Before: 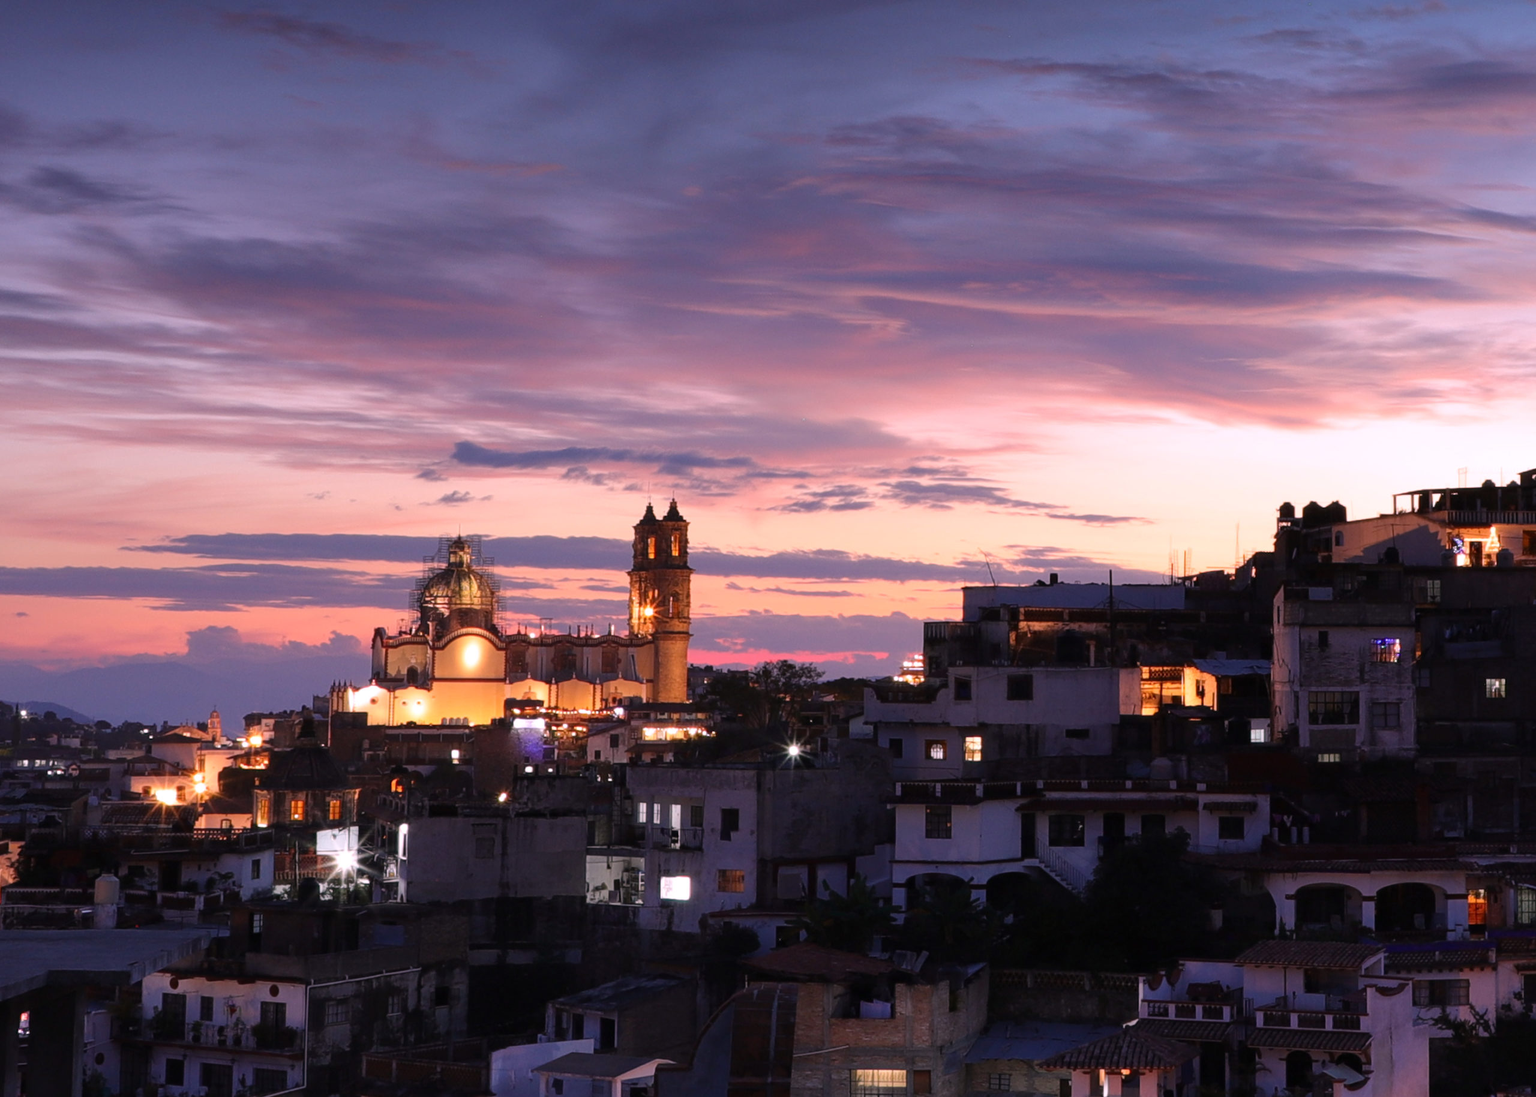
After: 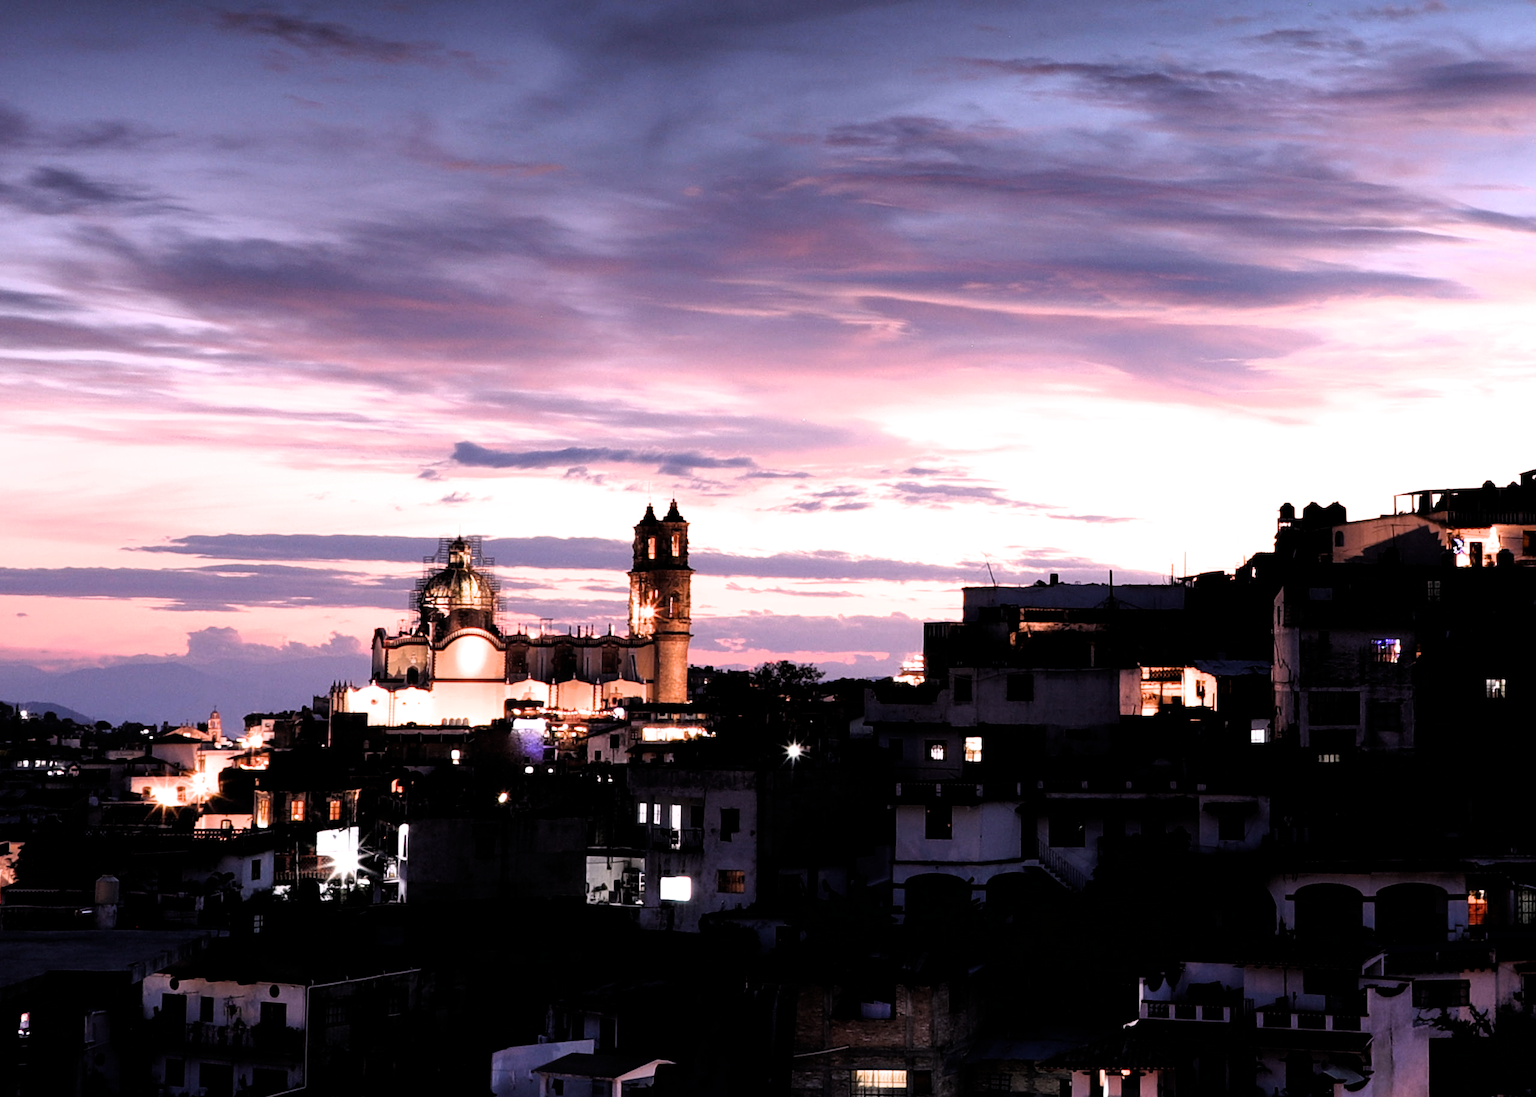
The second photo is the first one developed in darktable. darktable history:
tone equalizer: -8 EV -0.418 EV, -7 EV -0.414 EV, -6 EV -0.346 EV, -5 EV -0.198 EV, -3 EV 0.252 EV, -2 EV 0.318 EV, -1 EV 0.396 EV, +0 EV 0.422 EV
filmic rgb: black relative exposure -8.27 EV, white relative exposure 2.23 EV, threshold 5.99 EV, hardness 7.11, latitude 84.89%, contrast 1.704, highlights saturation mix -3.79%, shadows ↔ highlights balance -2.97%, enable highlight reconstruction true
